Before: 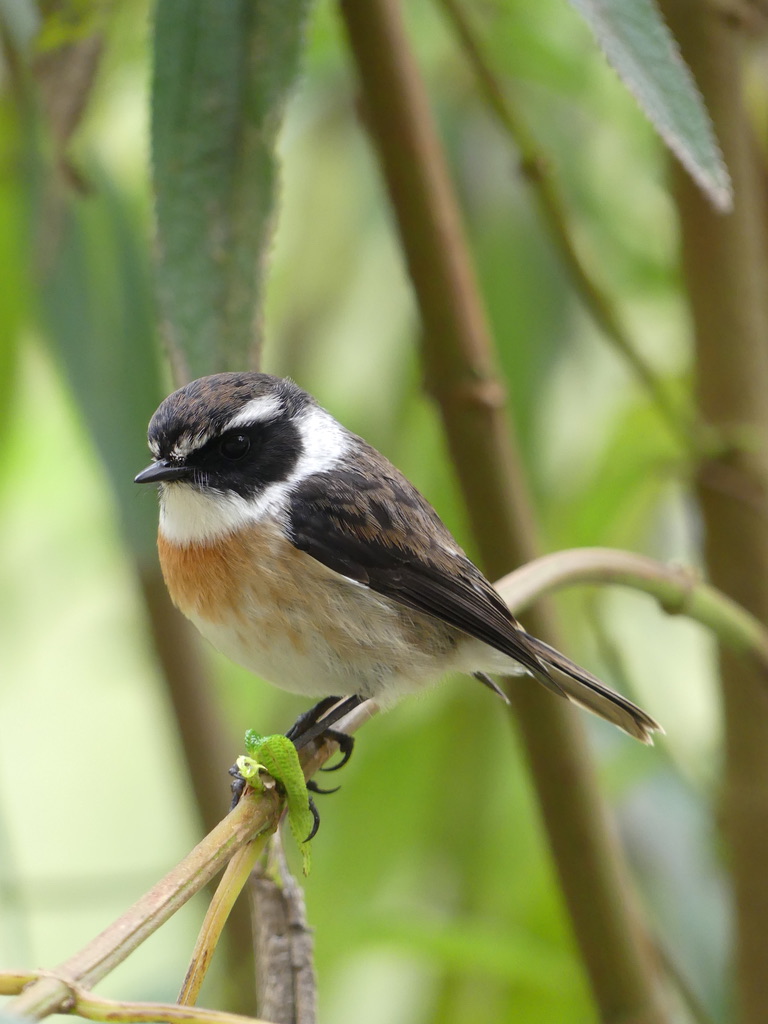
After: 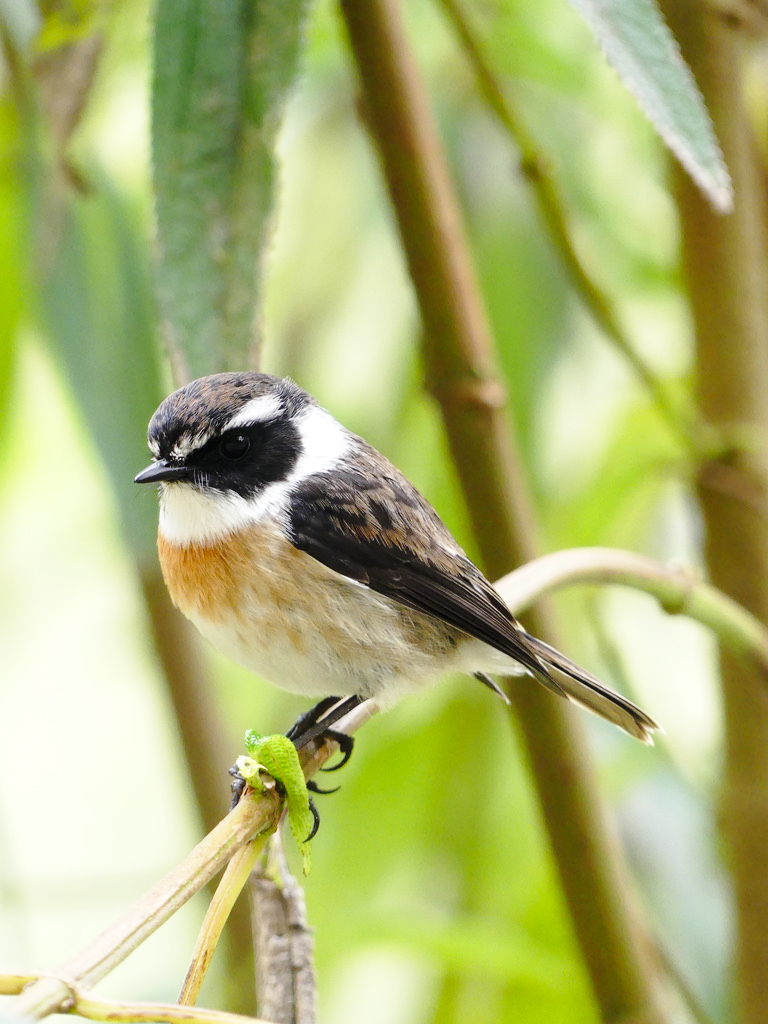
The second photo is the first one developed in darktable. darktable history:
base curve: curves: ch0 [(0, 0) (0.028, 0.03) (0.121, 0.232) (0.46, 0.748) (0.859, 0.968) (1, 1)], preserve colors none
local contrast: highlights 100%, shadows 100%, detail 120%, midtone range 0.2
white balance: emerald 1
